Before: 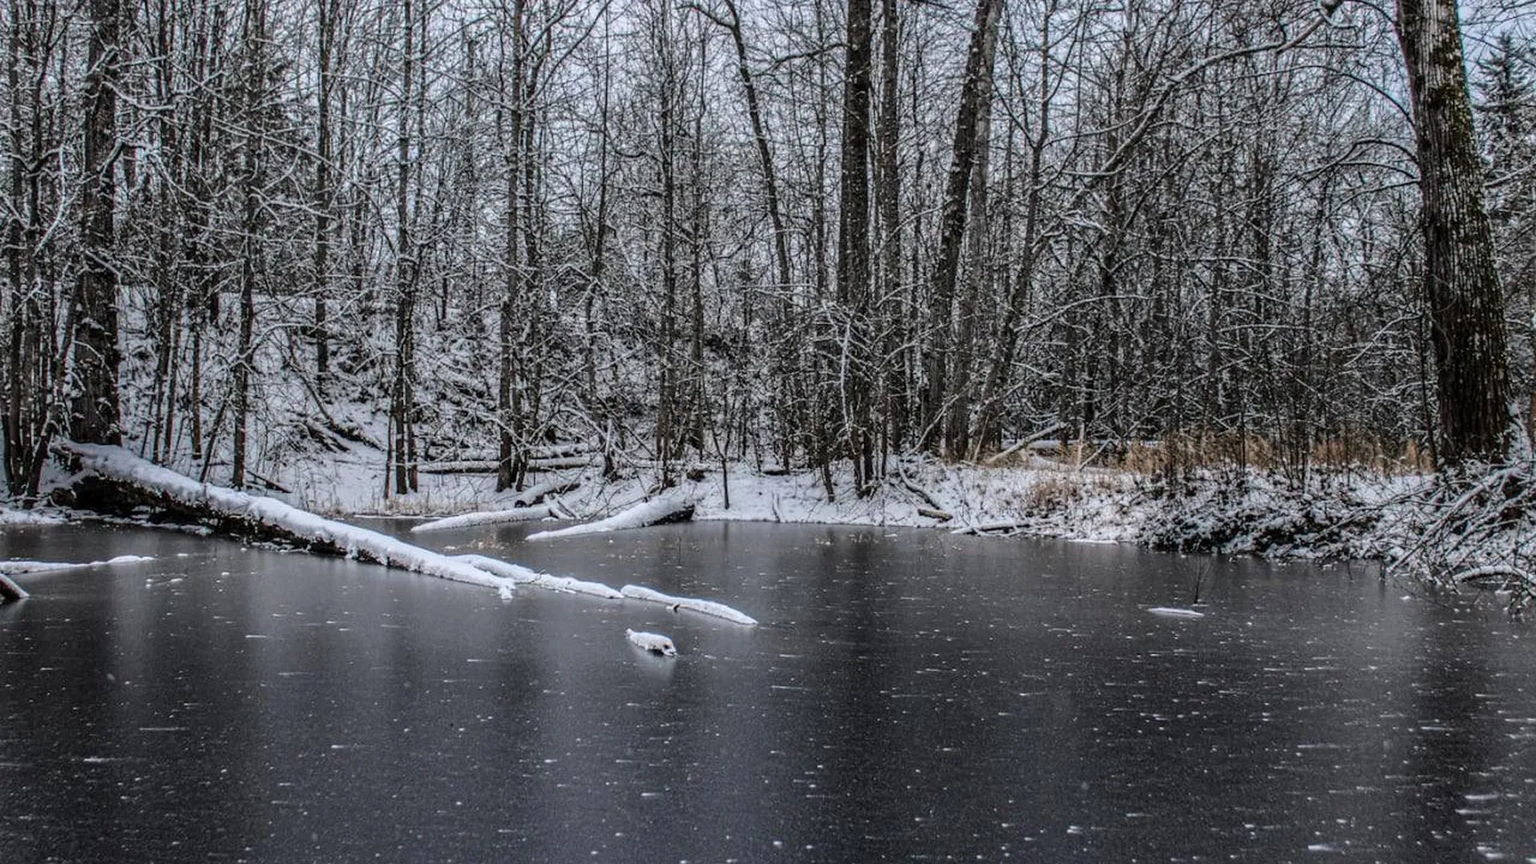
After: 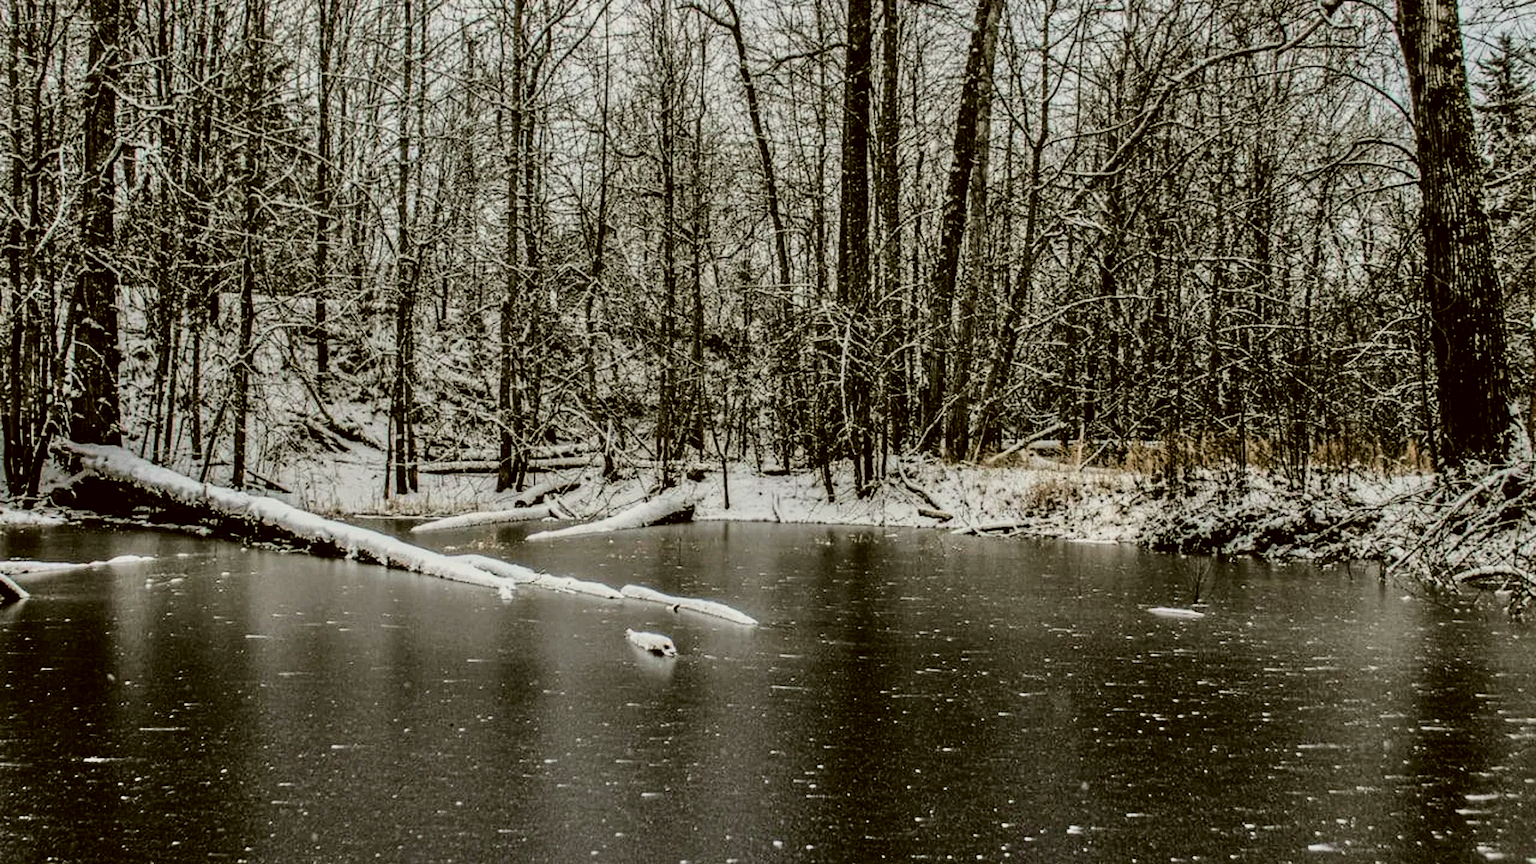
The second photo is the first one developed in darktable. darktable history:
shadows and highlights: soften with gaussian
color correction: highlights a* -1.36, highlights b* 10.12, shadows a* 0.275, shadows b* 19.5
filmic rgb: black relative exposure -16 EV, white relative exposure 6.3 EV, hardness 5.04, contrast 1.35
